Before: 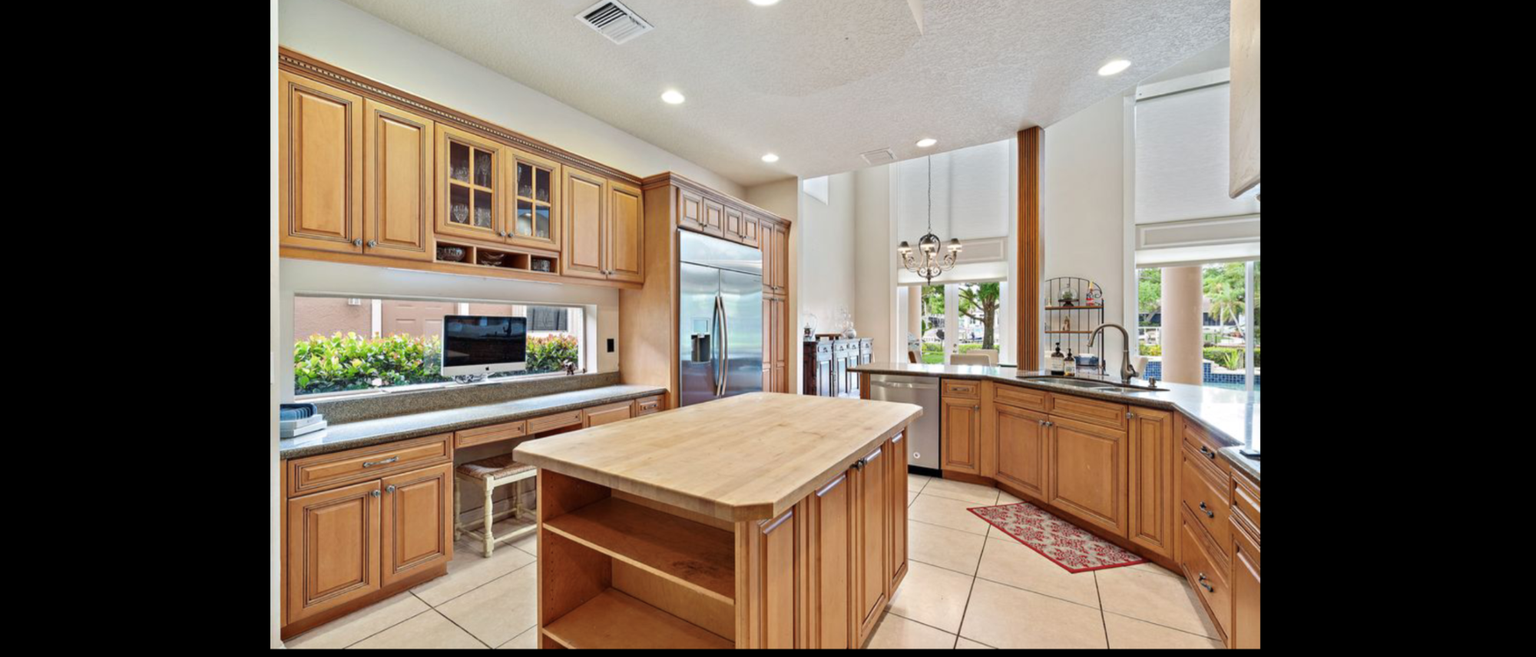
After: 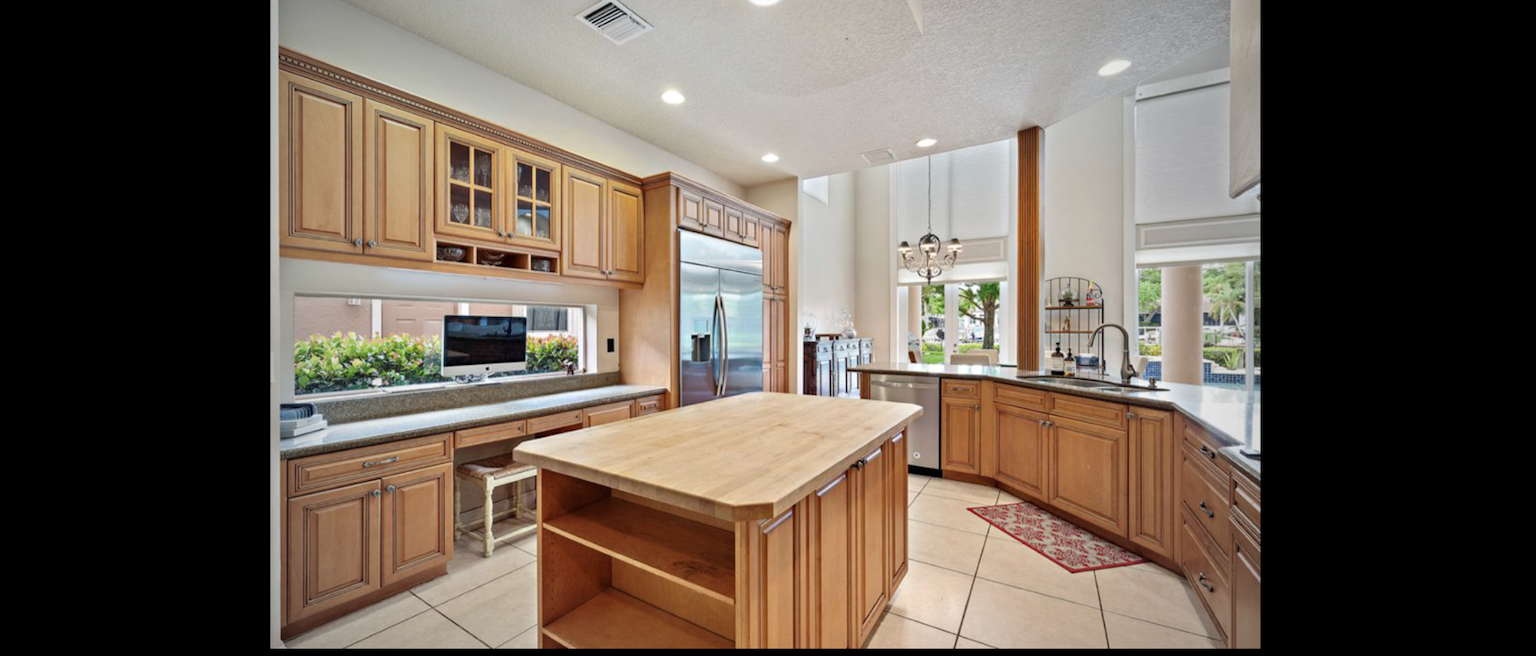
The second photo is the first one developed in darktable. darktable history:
vignetting: fall-off start 40%, fall-off radius 40%
